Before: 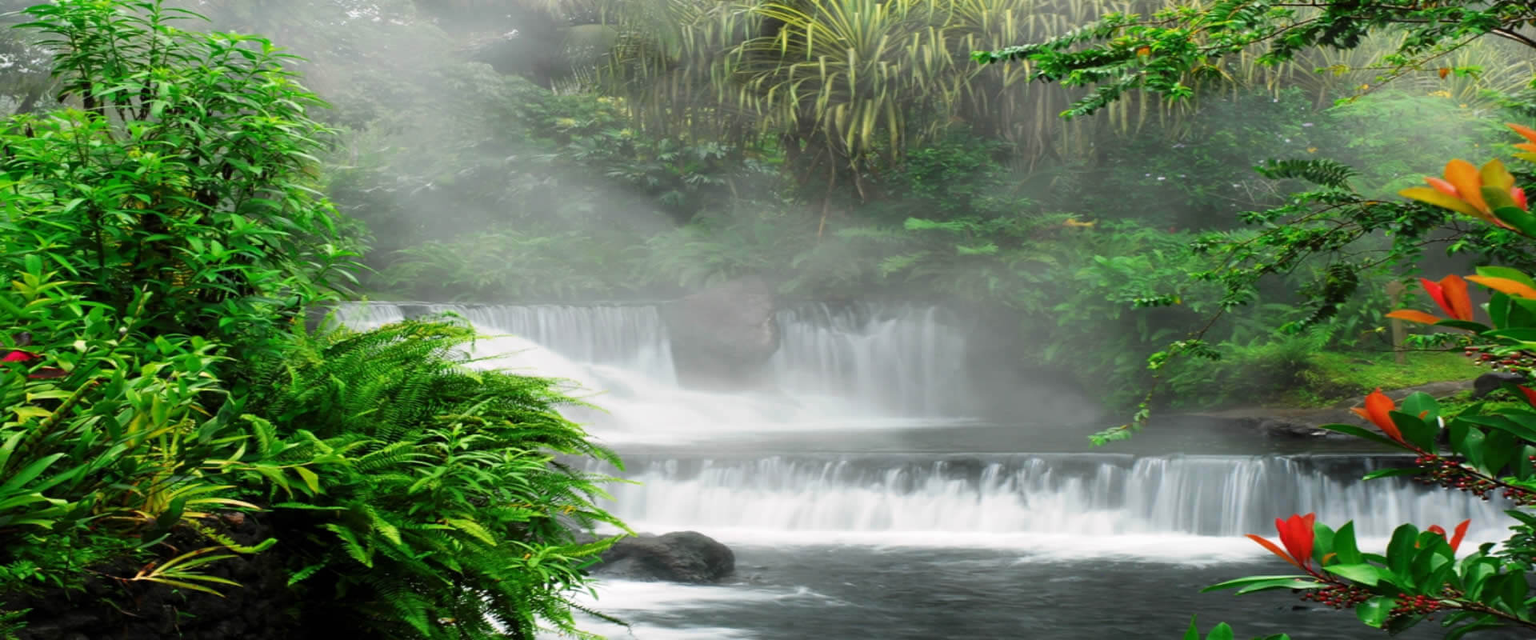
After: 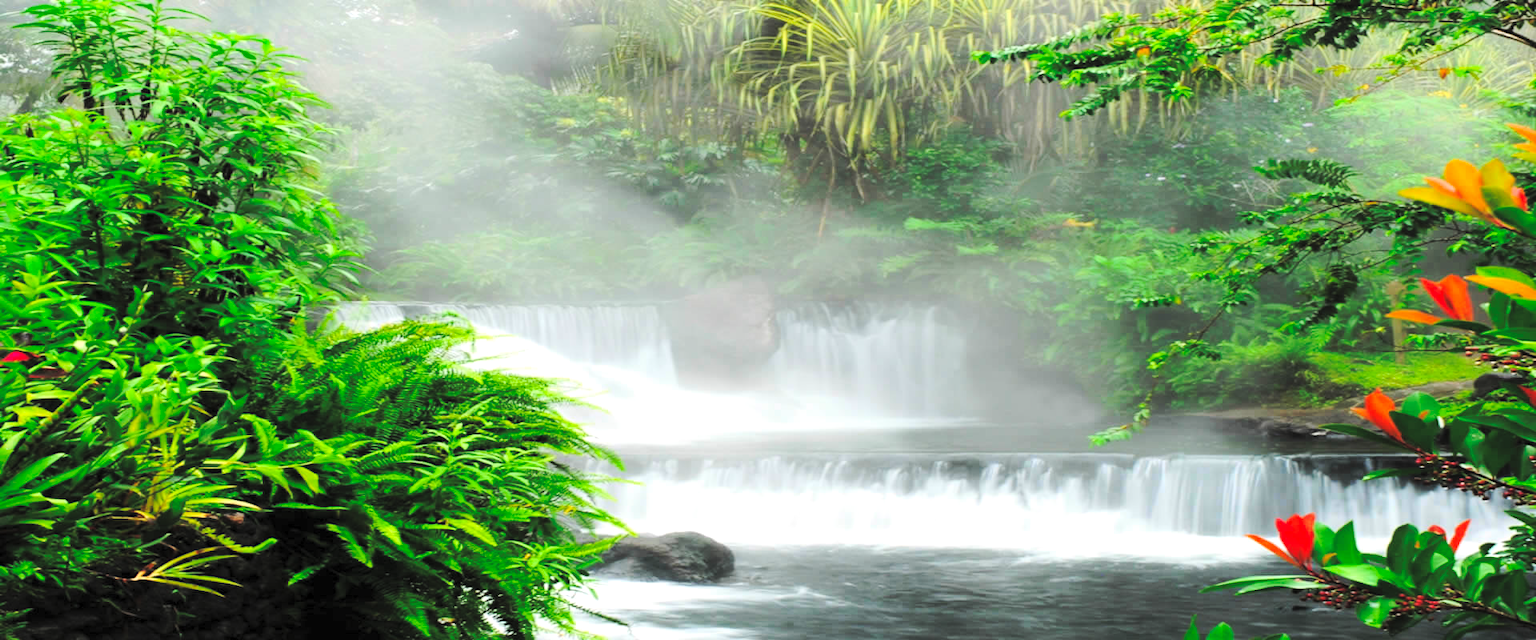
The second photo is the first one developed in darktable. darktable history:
base curve: curves: ch0 [(0, 0) (0.073, 0.04) (0.157, 0.139) (0.492, 0.492) (0.758, 0.758) (1, 1)], preserve colors none
contrast brightness saturation: contrast 0.101, brightness 0.319, saturation 0.145
tone equalizer: -8 EV -0.419 EV, -7 EV -0.426 EV, -6 EV -0.319 EV, -5 EV -0.229 EV, -3 EV 0.233 EV, -2 EV 0.348 EV, -1 EV 0.412 EV, +0 EV 0.442 EV, luminance estimator HSV value / RGB max
